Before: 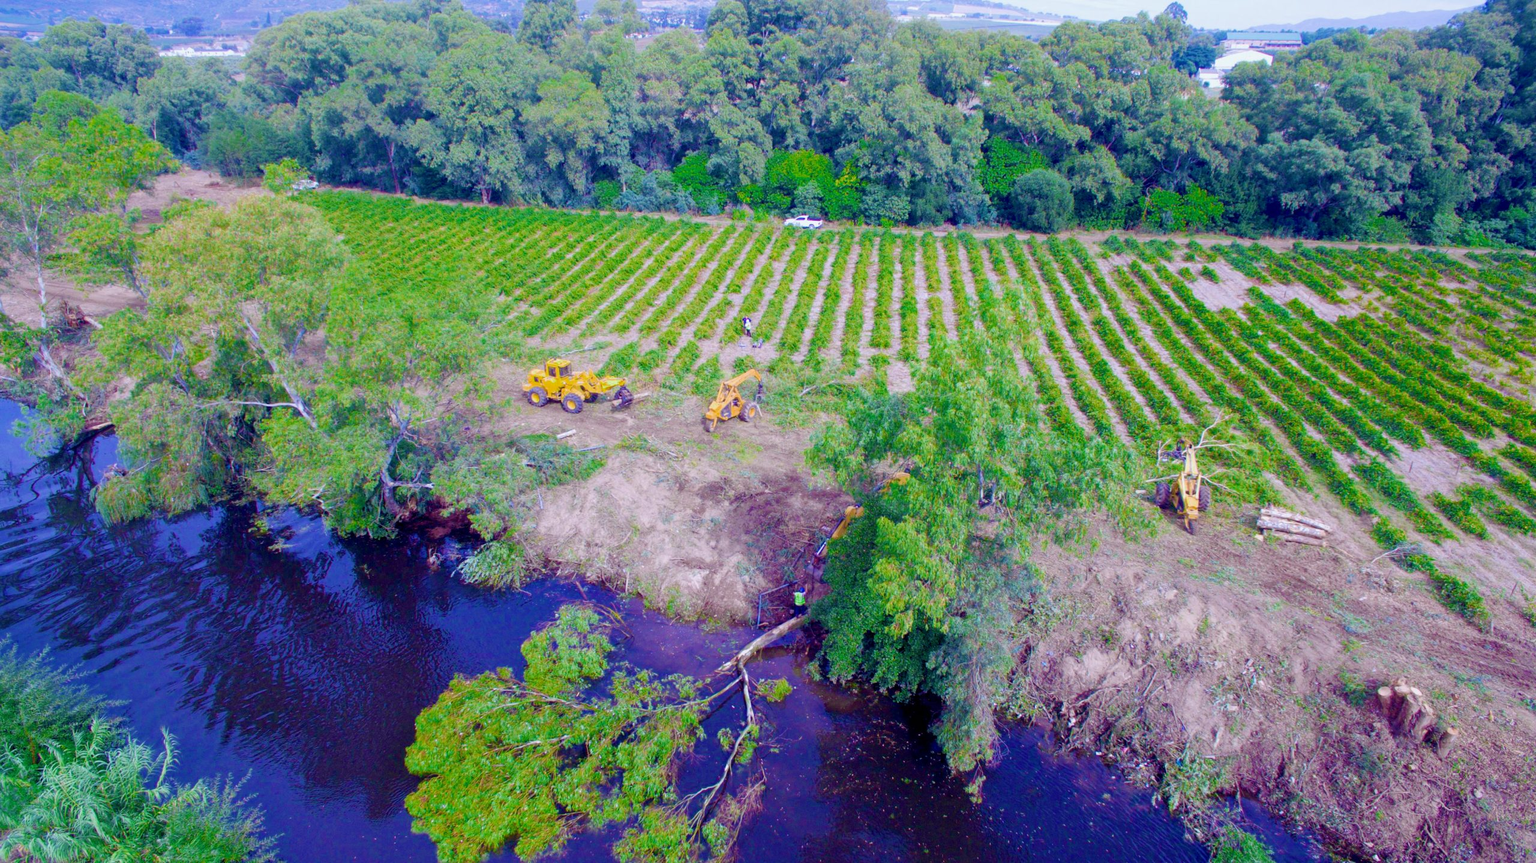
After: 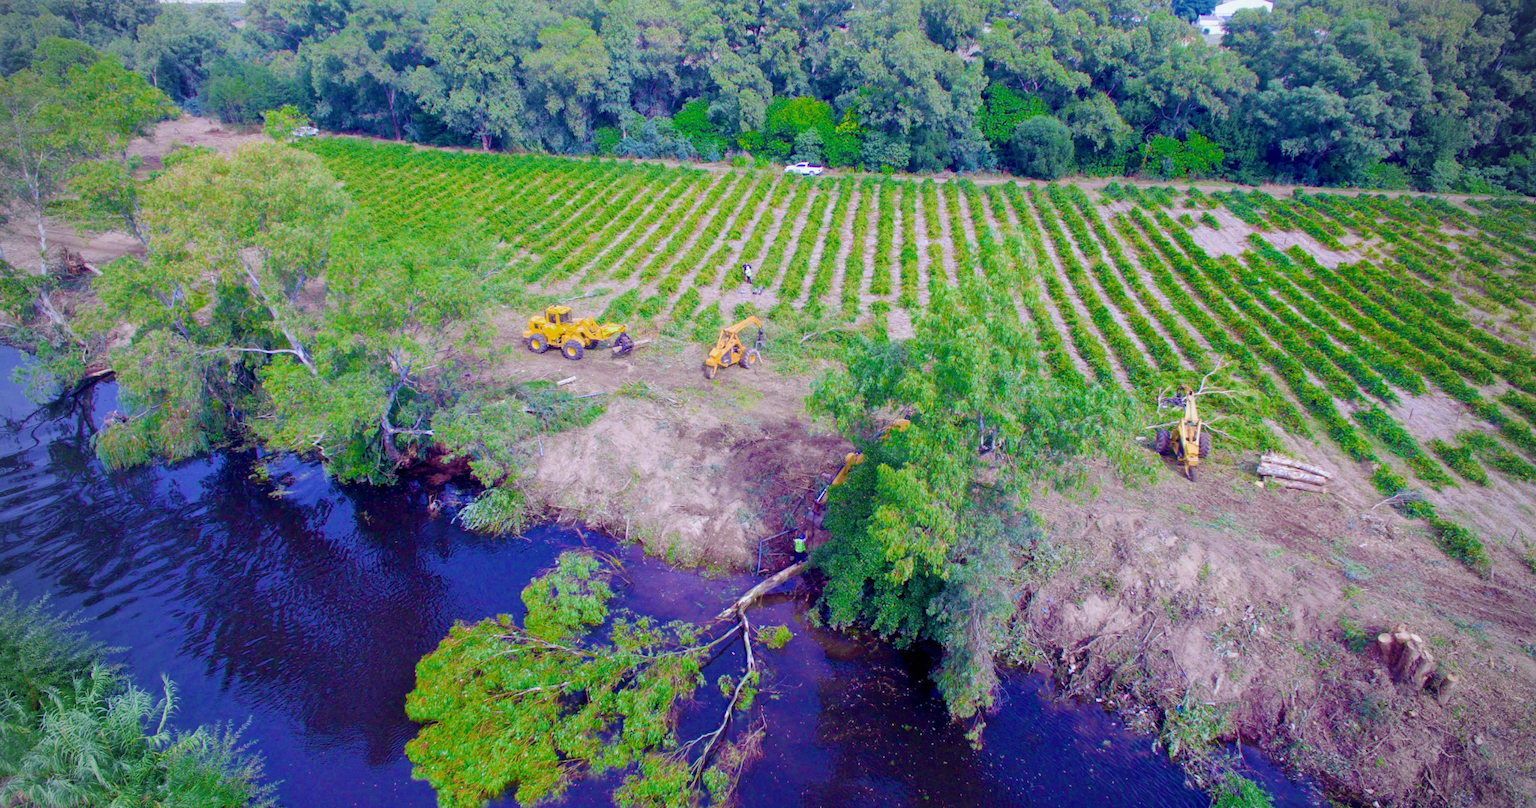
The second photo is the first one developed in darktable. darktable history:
crop and rotate: top 6.25%
vignetting: unbound false
